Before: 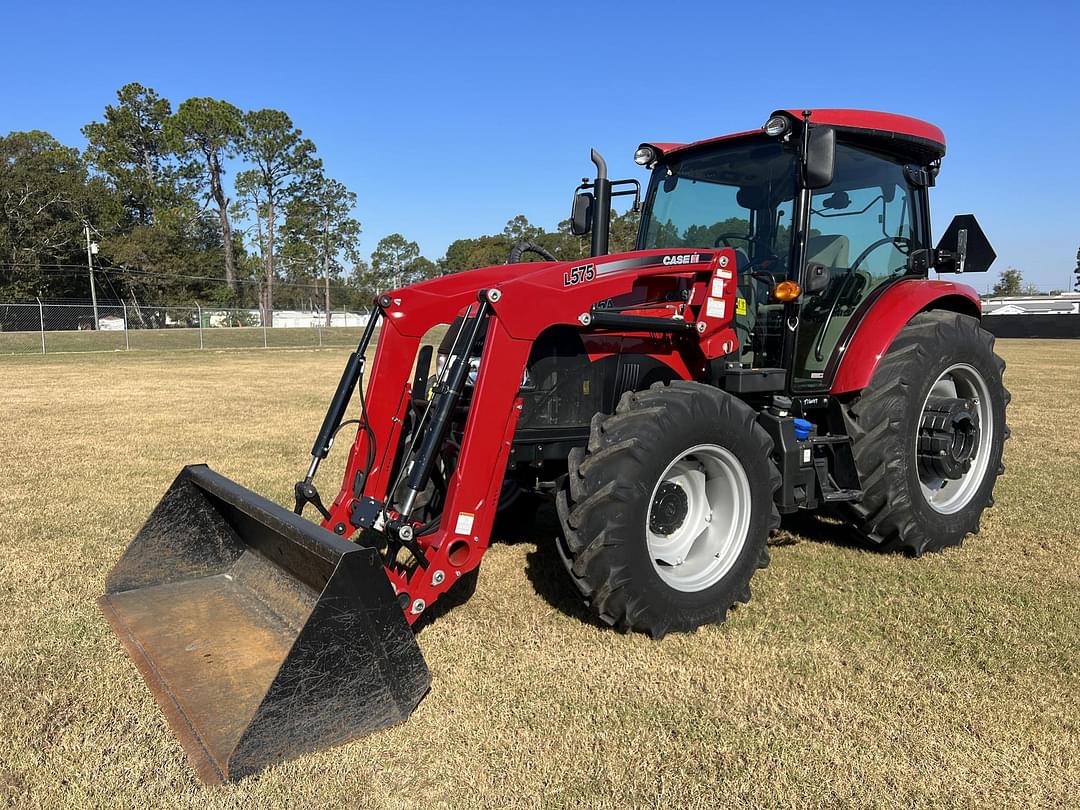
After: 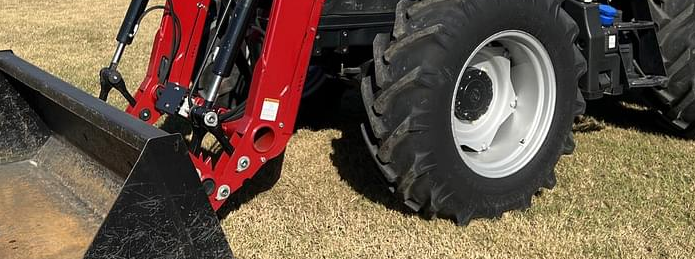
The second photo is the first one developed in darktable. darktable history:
crop: left 18.091%, top 51.13%, right 17.525%, bottom 16.85%
contrast brightness saturation: contrast 0.05
